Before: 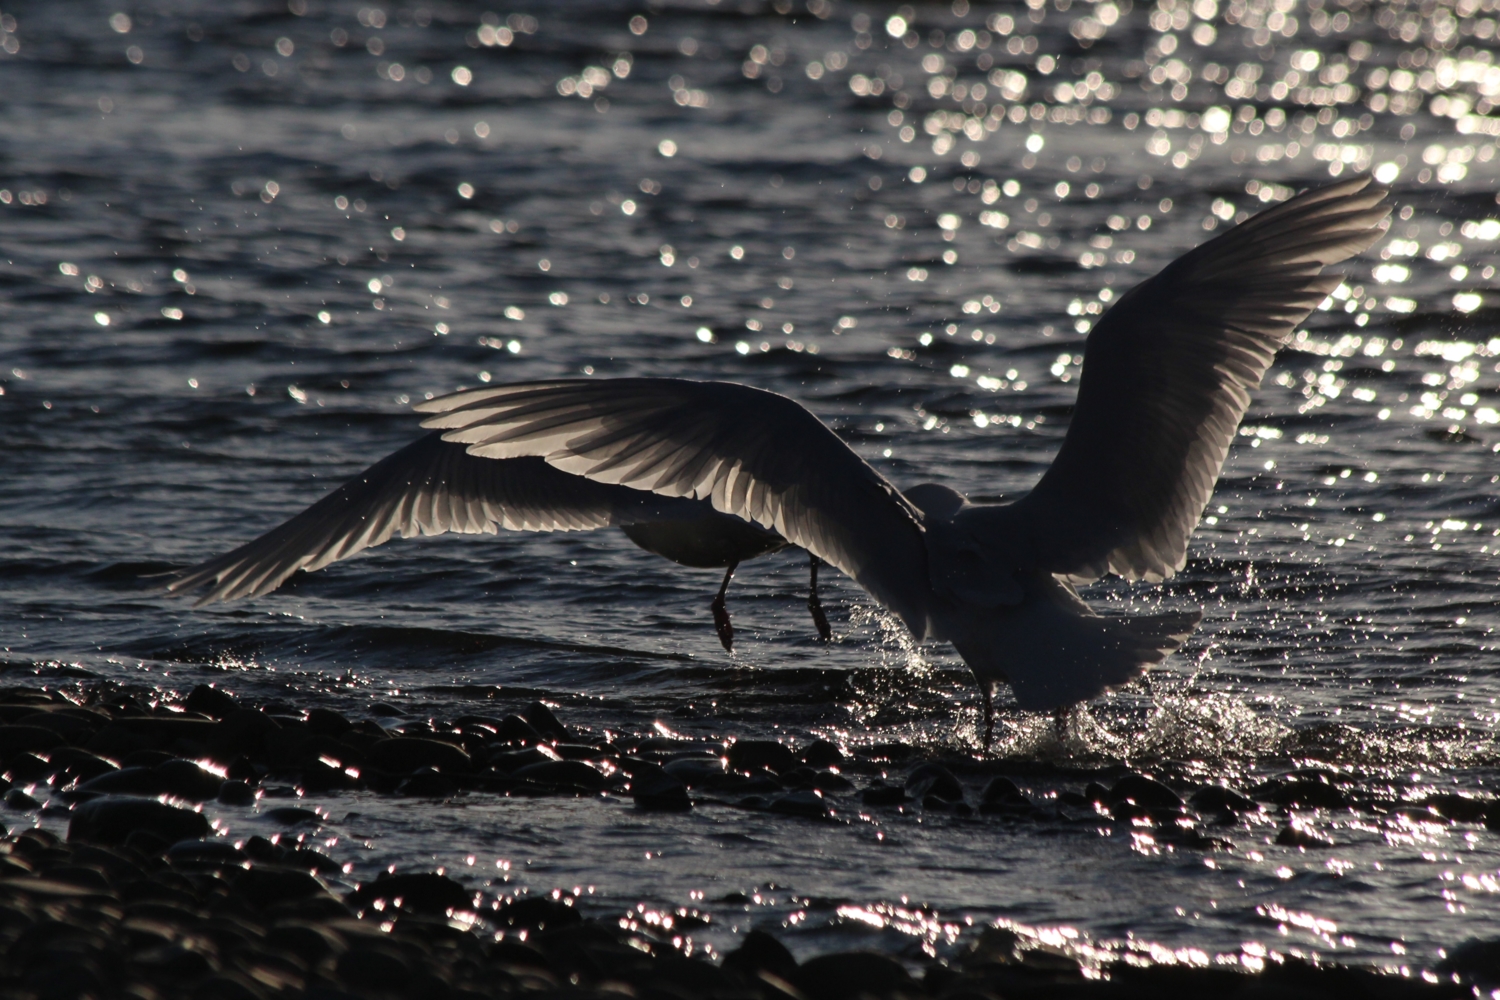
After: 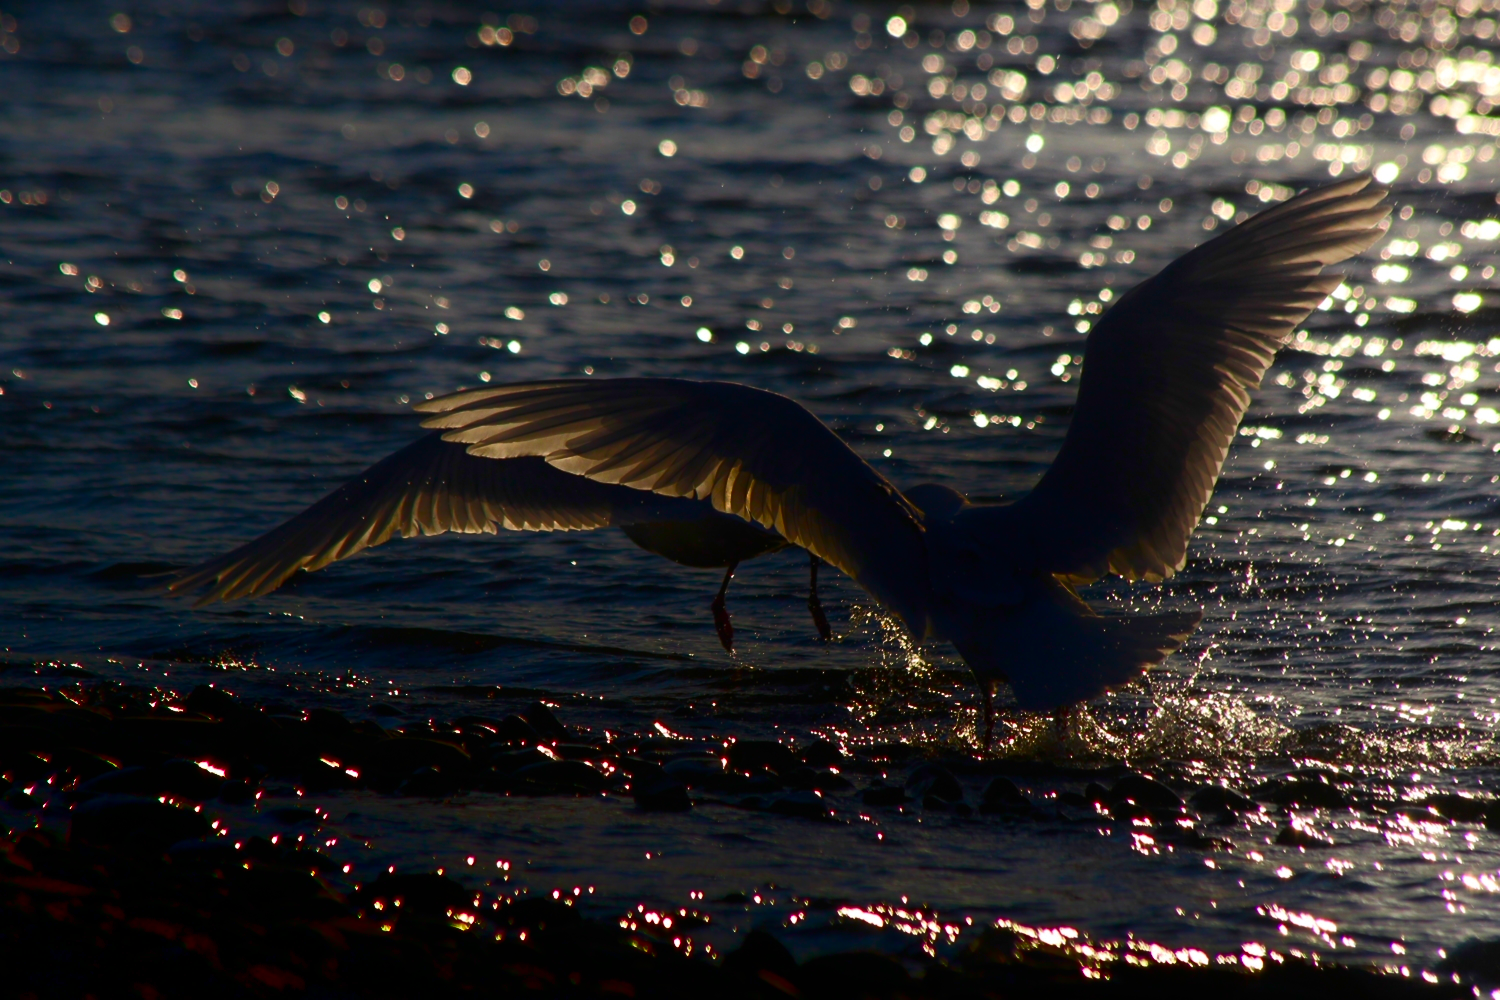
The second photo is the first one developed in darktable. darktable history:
shadows and highlights: shadows -88.03, highlights -35.45, shadows color adjustment 99.15%, highlights color adjustment 0%, soften with gaussian
color correction: saturation 1.8
